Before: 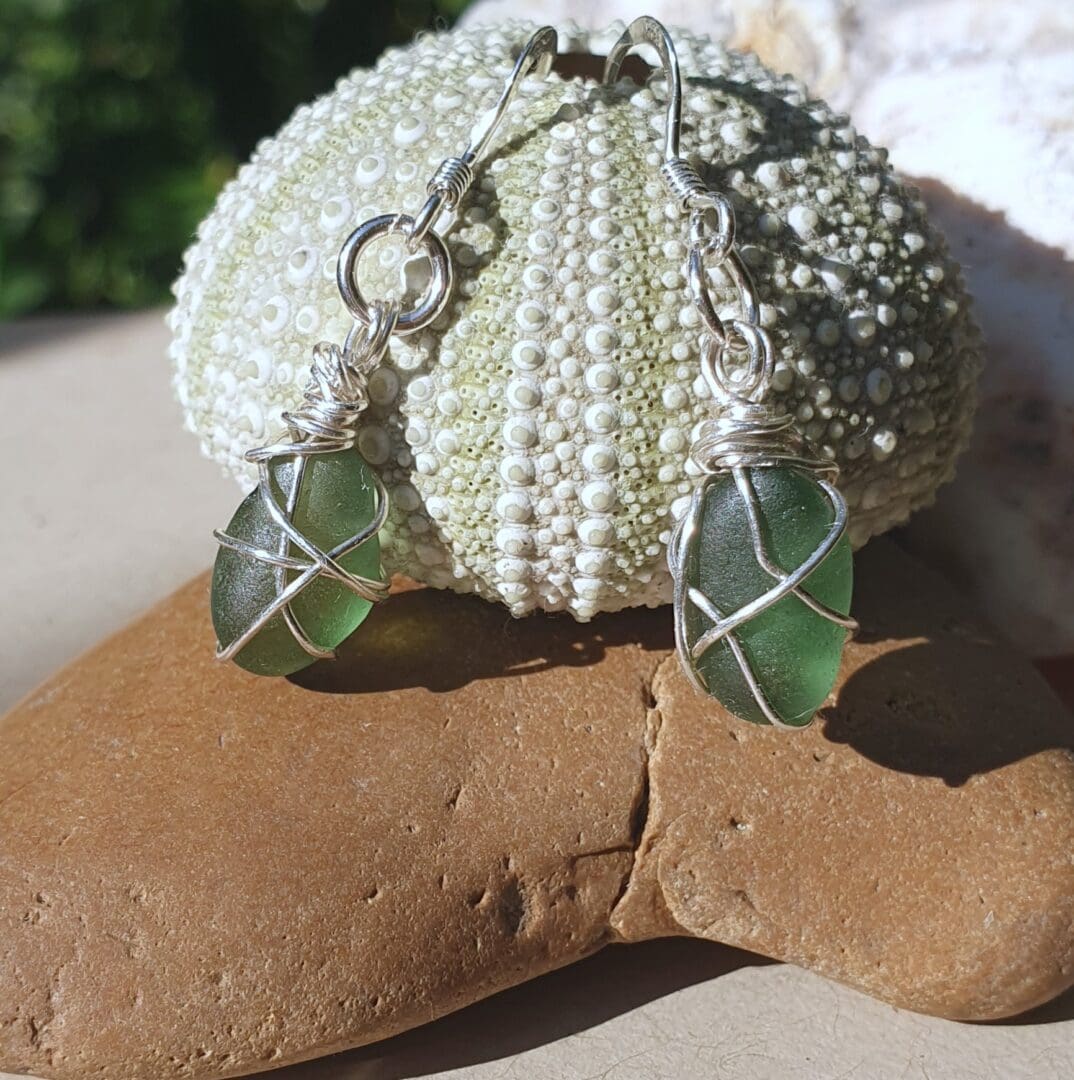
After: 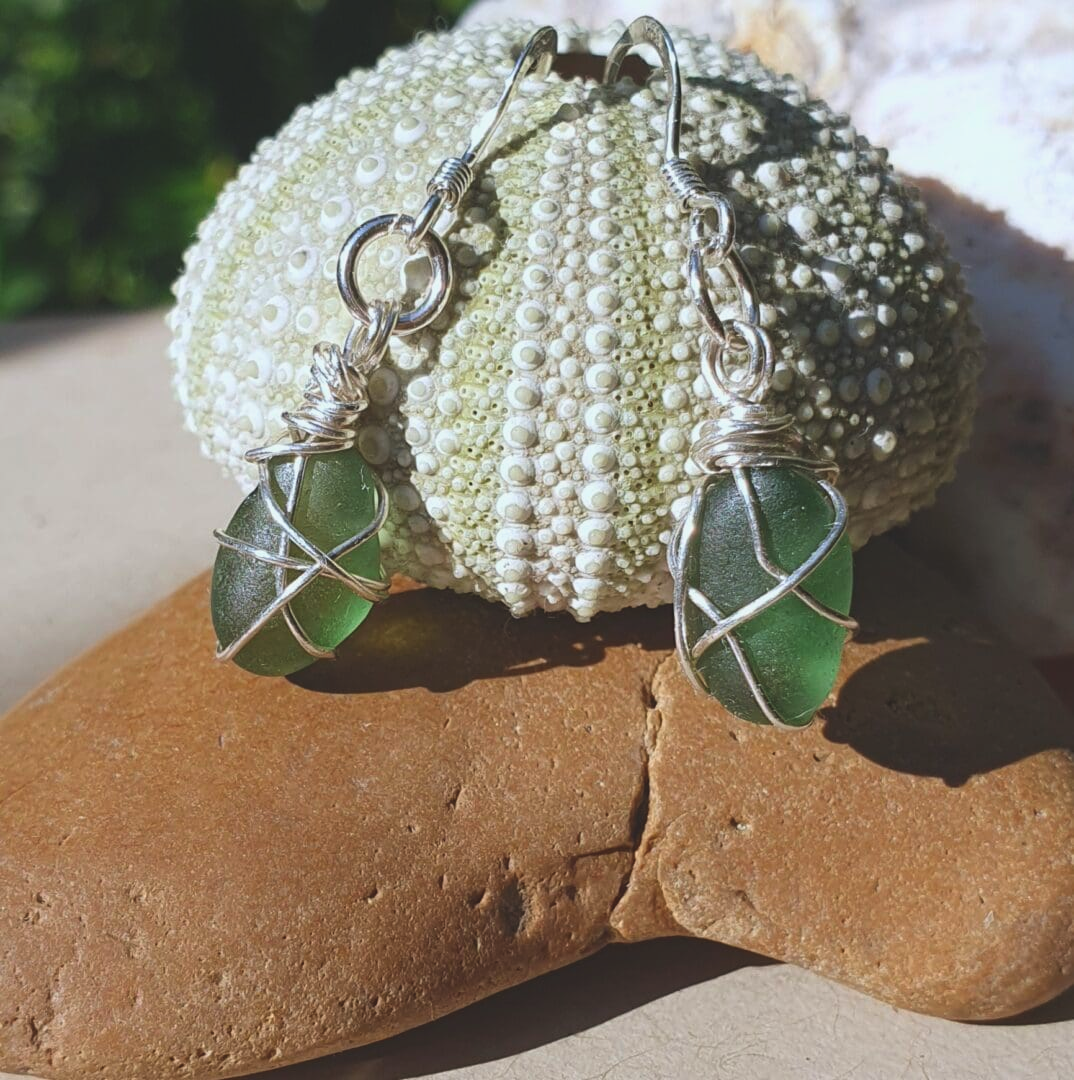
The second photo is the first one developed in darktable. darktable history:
exposure: black level correction -0.015, exposure -0.134 EV, compensate exposure bias true, compensate highlight preservation false
contrast brightness saturation: contrast 0.087, saturation 0.282
